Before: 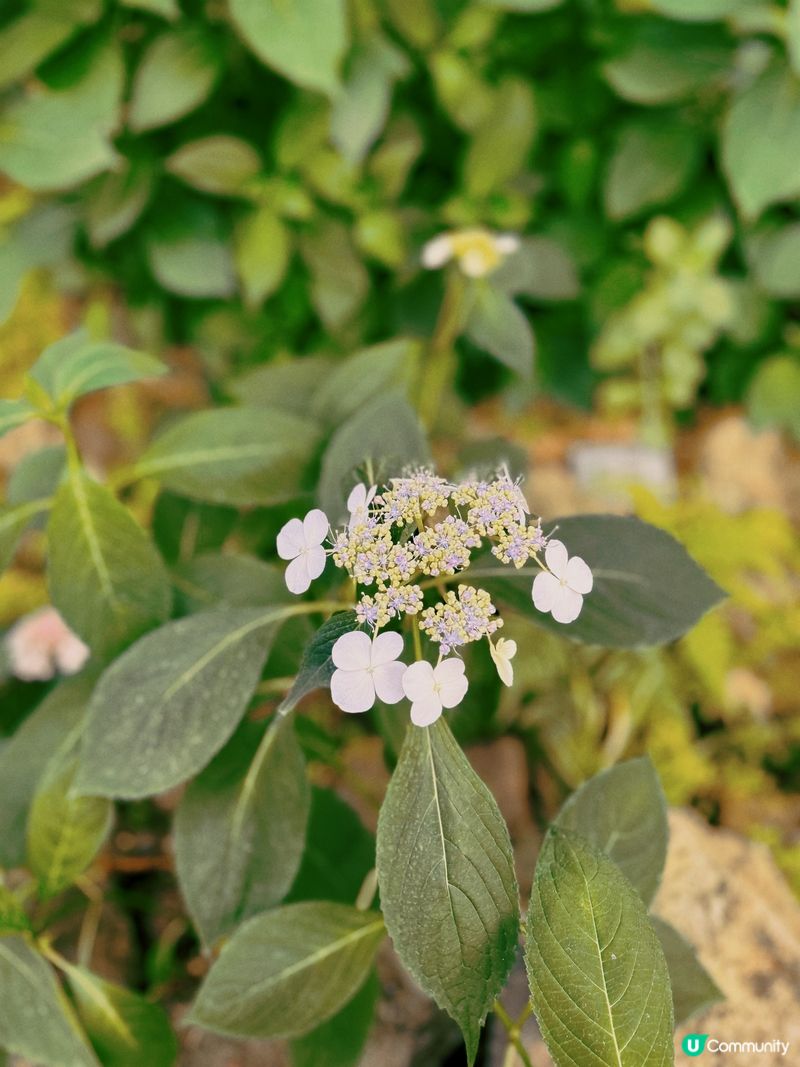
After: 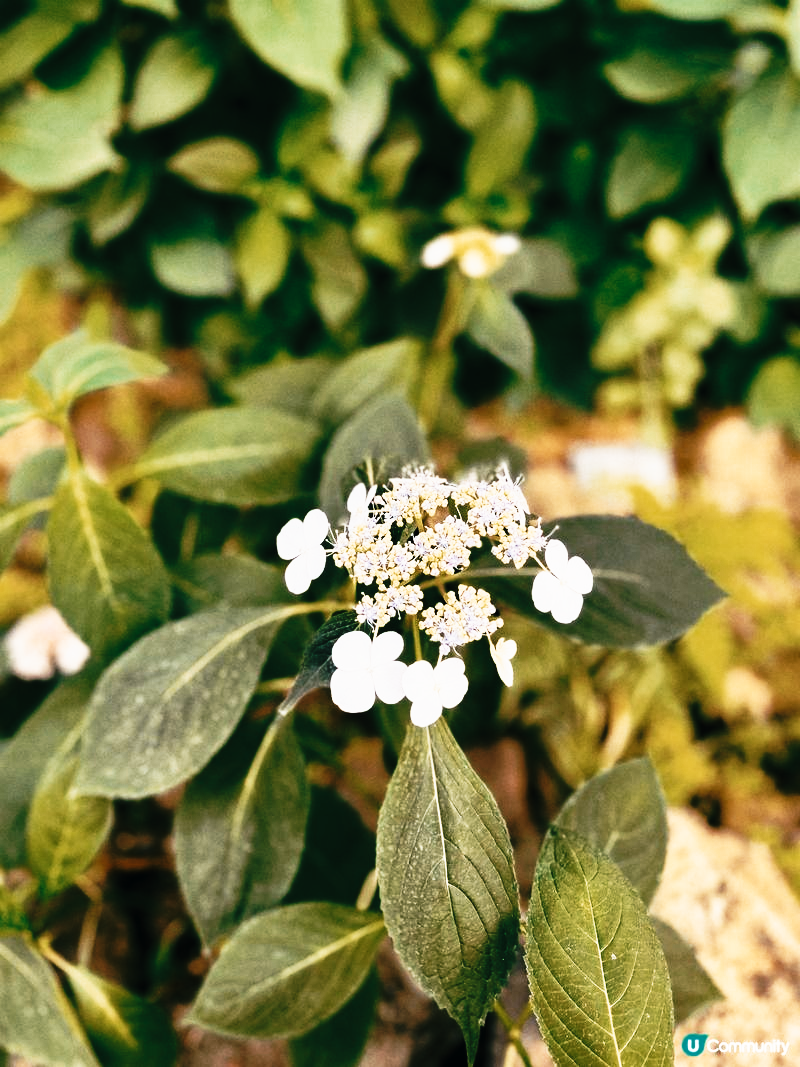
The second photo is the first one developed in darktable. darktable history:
tone curve: curves: ch0 [(0, 0) (0.003, 0.005) (0.011, 0.008) (0.025, 0.013) (0.044, 0.017) (0.069, 0.022) (0.1, 0.029) (0.136, 0.038) (0.177, 0.053) (0.224, 0.081) (0.277, 0.128) (0.335, 0.214) (0.399, 0.343) (0.468, 0.478) (0.543, 0.641) (0.623, 0.798) (0.709, 0.911) (0.801, 0.971) (0.898, 0.99) (1, 1)], preserve colors none
color look up table: target L [98.72, 84.62, 65.23, 78.75, 53.81, 69.77, 62.44, 45.18, 63.46, 43.43, 42.1, 30.7, 25.41, 3.5, 200.02, 73.68, 66.37, 53.25, 45.67, 47.93, 41.11, 45.41, 34.67, 29.05, 16.07, 85.19, 70.69, 68.59, 49.55, 54.84, 49.67, 50.99, 51.7, 44.21, 40.81, 39.97, 37.81, 32.81, 33.11, 33.44, 7.82, 18.22, 70, 53.28, 65.04, 52.02, 49.8, 43.79, 29.67], target a [0.163, -1.028, 2.335, -15.92, -15.08, -1.296, -19.44, -22.27, -4.96, -17.97, -13.55, -10.49, -20.34, -4.606, 0, 10.27, 7.437, 15.85, 33.28, 6.491, 28.87, 10.43, 20.07, 18.62, -0.422, 3.883, 17.06, -6.63, 34.93, 26.04, 31.53, 20.48, 1.731, 37.27, 25.21, -4.109, 15.06, 26.68, -0.273, -0.62, 13.5, -2.553, -20.45, -14.2, -10.63, -13.1, -13.09, -8.923, -5.804], target b [7.252, 20.26, 41.4, -10.54, -9.426, 39.49, 9.241, 17.76, 21.7, 6.616, -2.076, 15.7, 10.02, -1.29, 0, 6.81, 33.78, 33.31, -1.824, 28.42, 31.02, 17.26, 34.9, 33.59, 6.924, -2.53, -14.93, -15.59, -24.06, -21.06, -15.57, -4.434, -11.99, -25.29, -30.7, -17.08, -24.19, -10.53, -16.66, -16.15, -10.87, -19.67, -17.39, -10.5, -4.844, -11.51, -10.79, -5.534, -9.574], num patches 49
